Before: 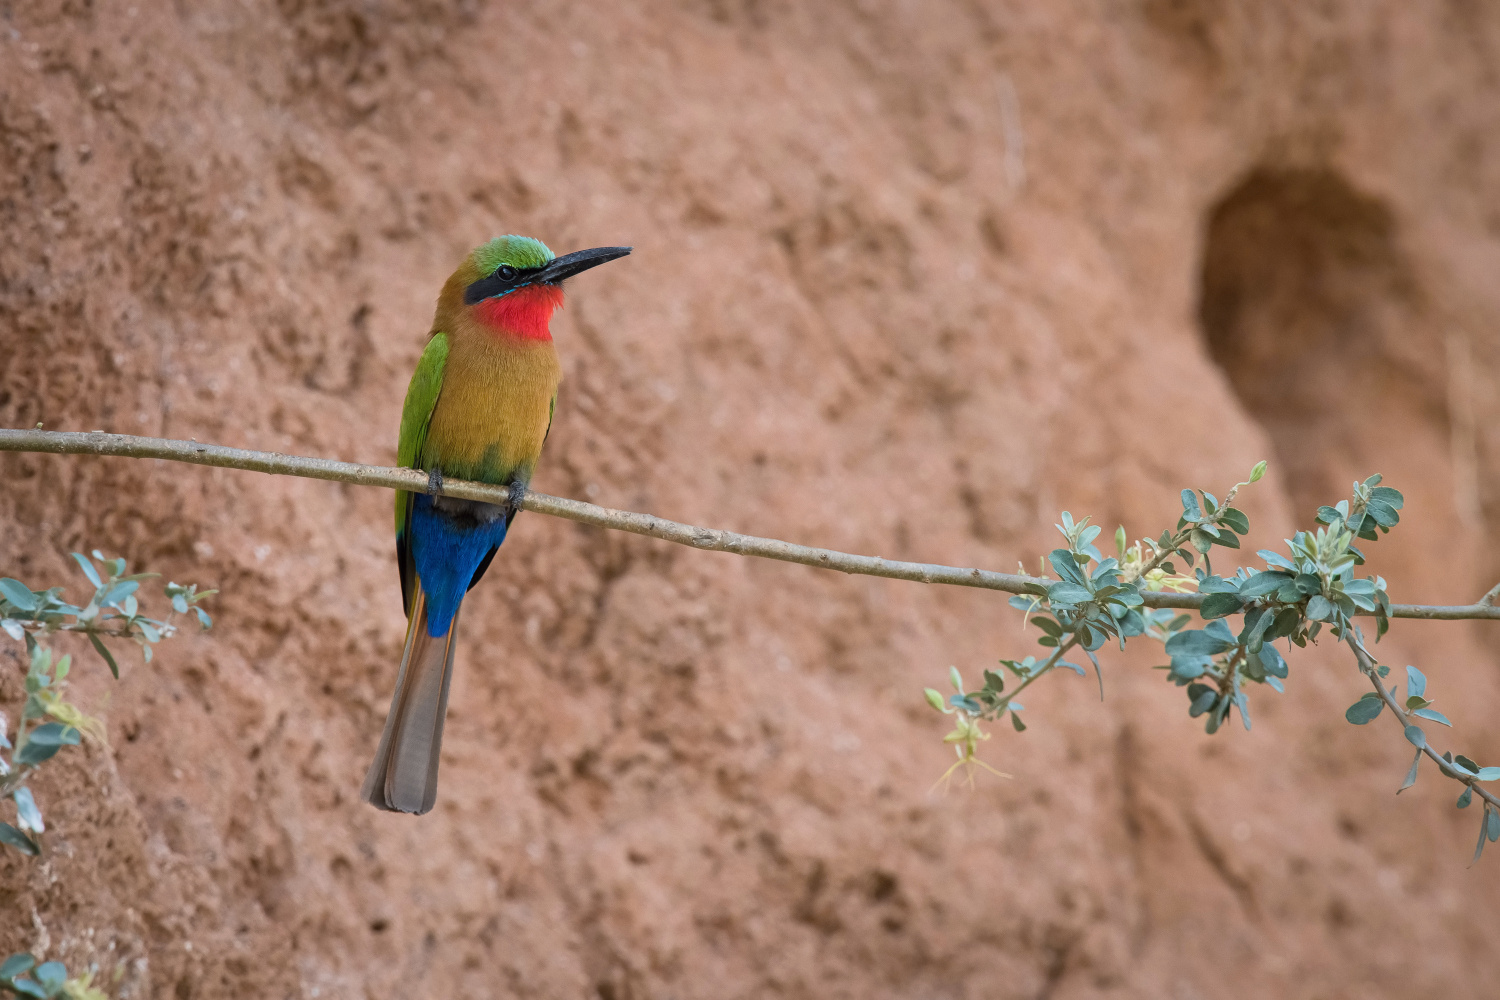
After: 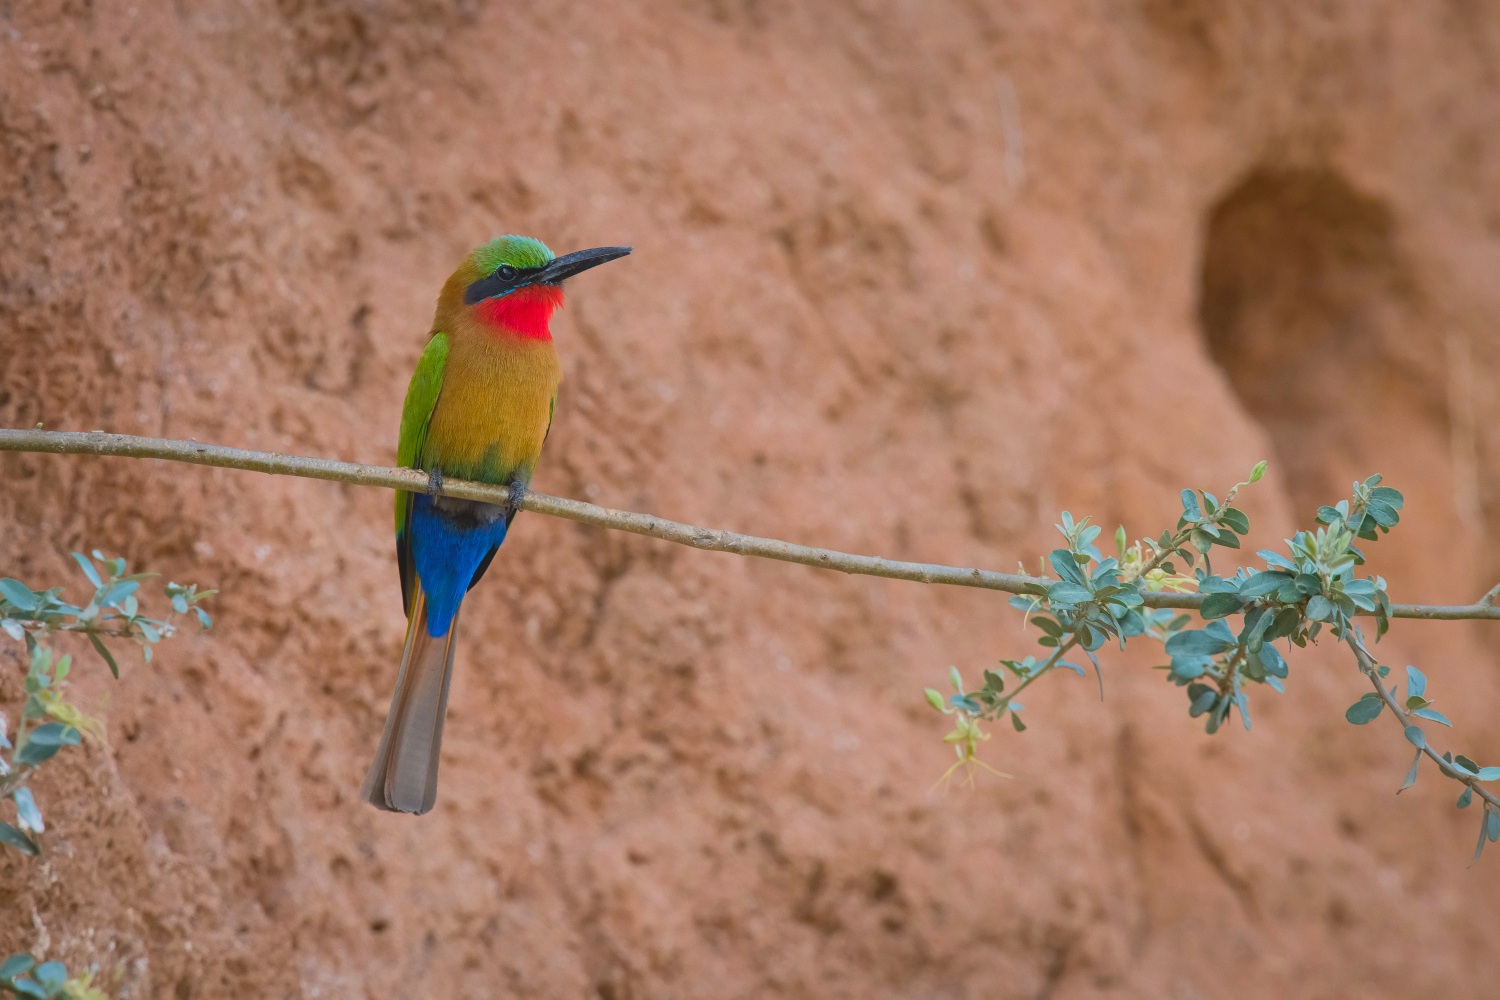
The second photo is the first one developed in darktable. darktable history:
contrast brightness saturation: contrast -0.192, saturation 0.188
exposure: exposure 0.014 EV, compensate highlight preservation false
